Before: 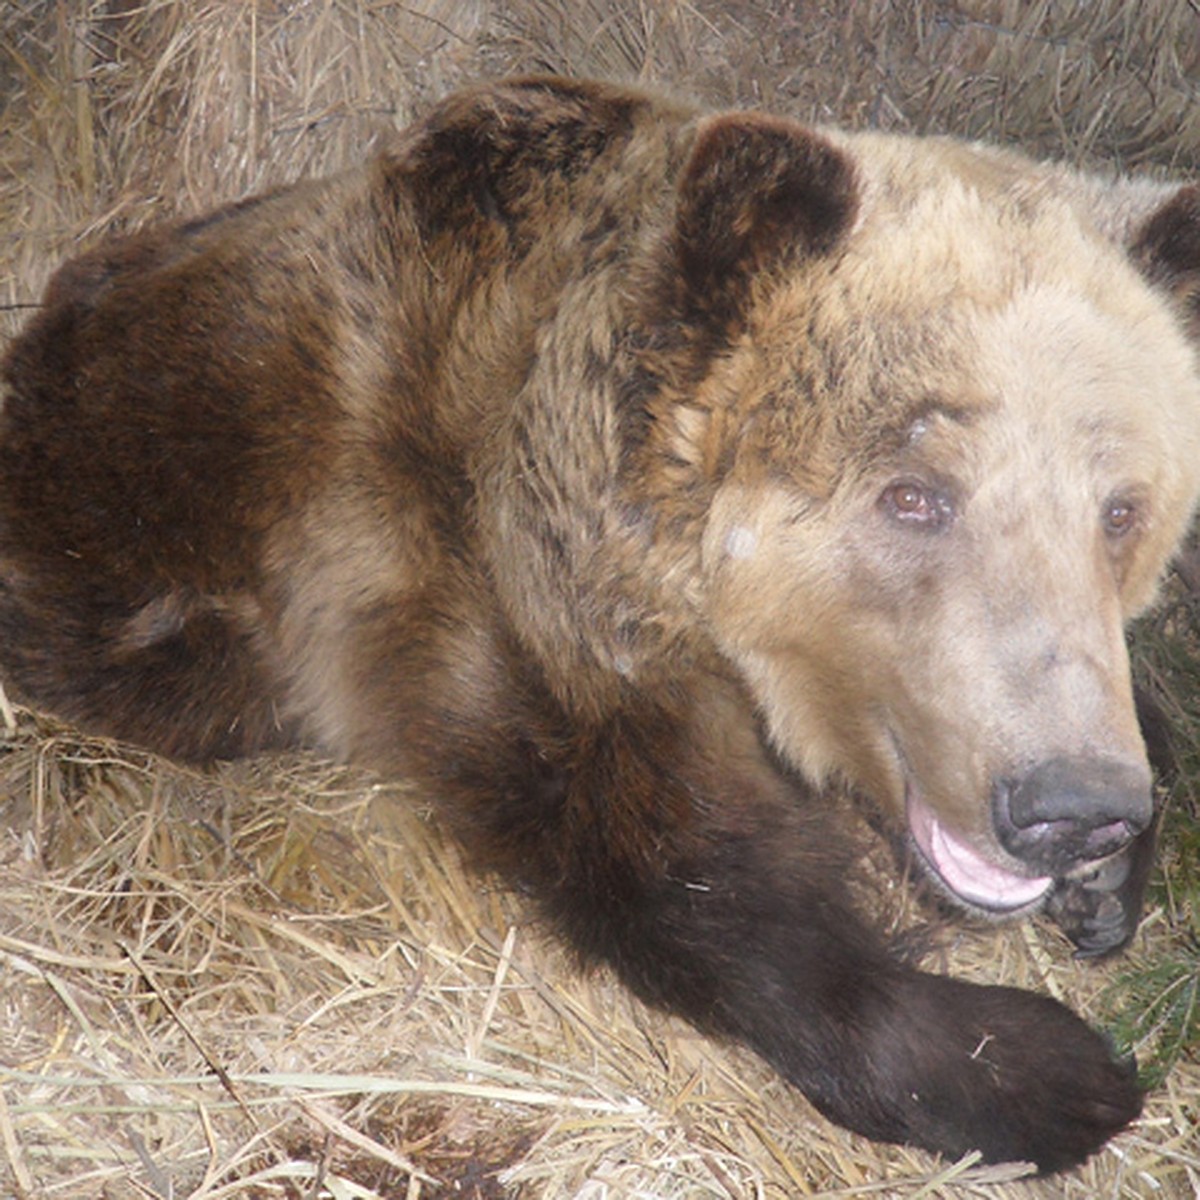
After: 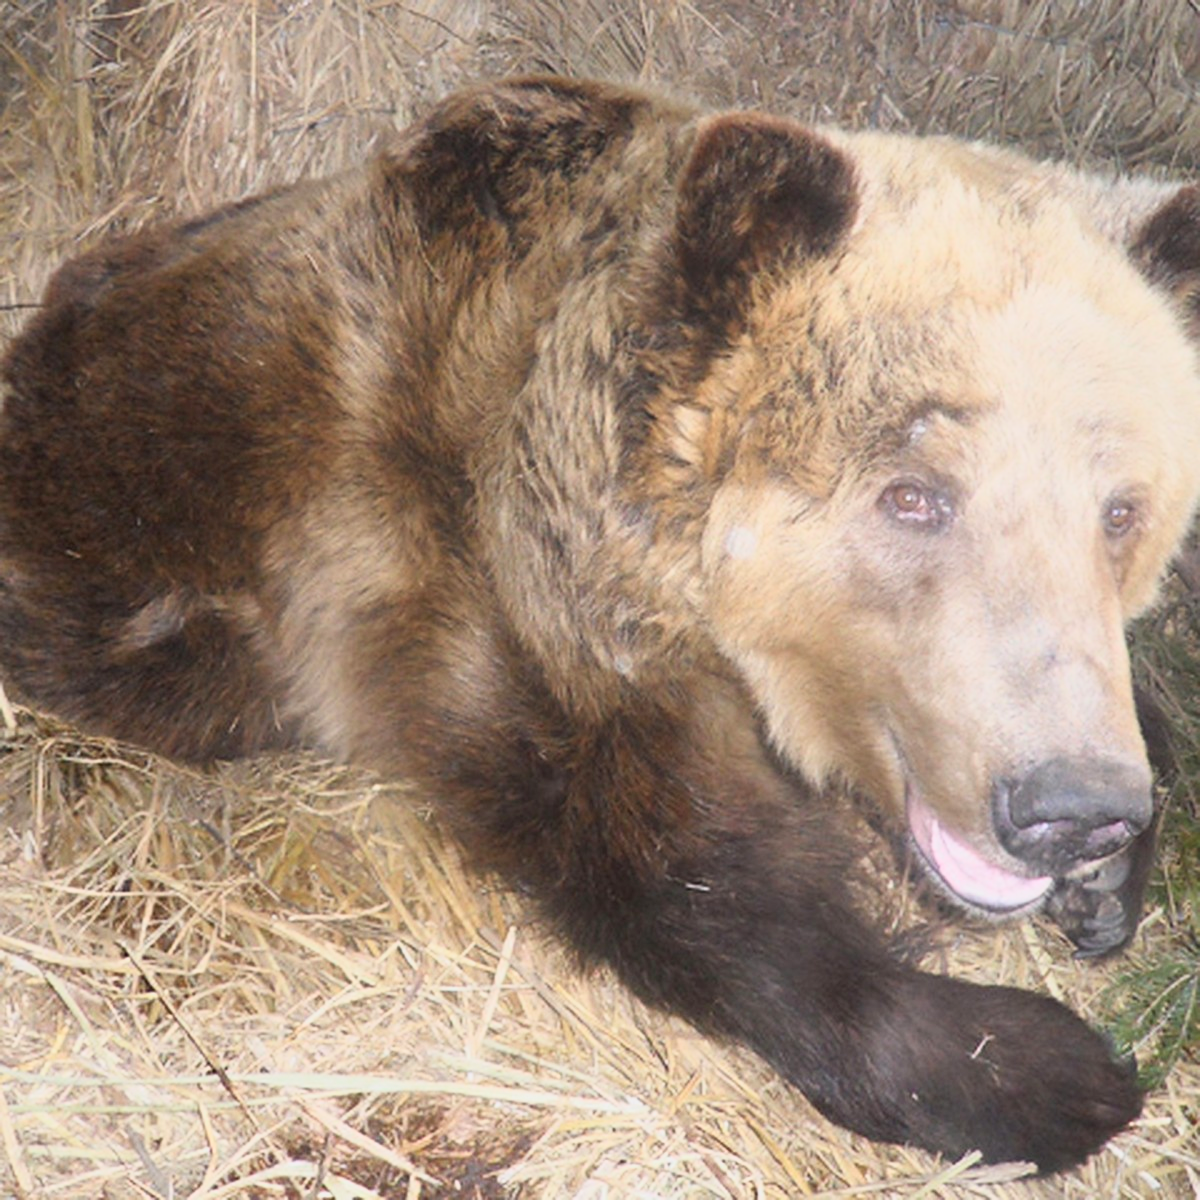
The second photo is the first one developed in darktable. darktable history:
base curve: curves: ch0 [(0, 0) (0.088, 0.125) (0.176, 0.251) (0.354, 0.501) (0.613, 0.749) (1, 0.877)]
shadows and highlights: shadows 30.79, highlights 2, soften with gaussian
